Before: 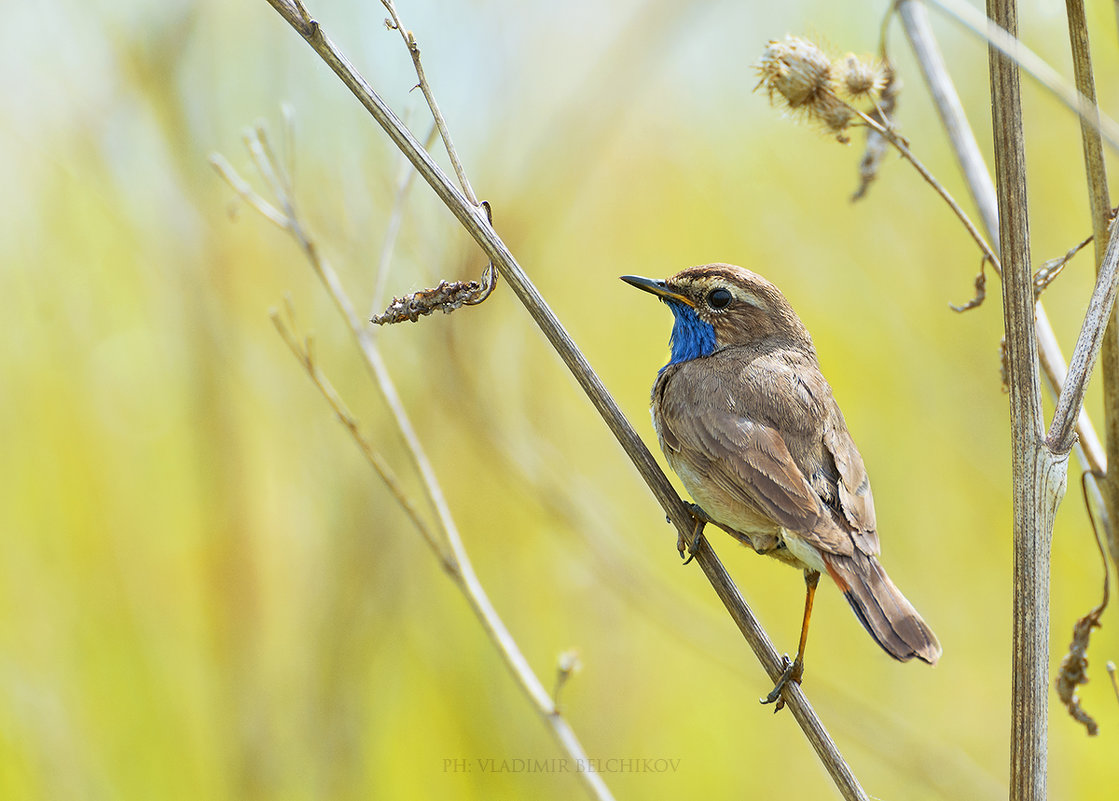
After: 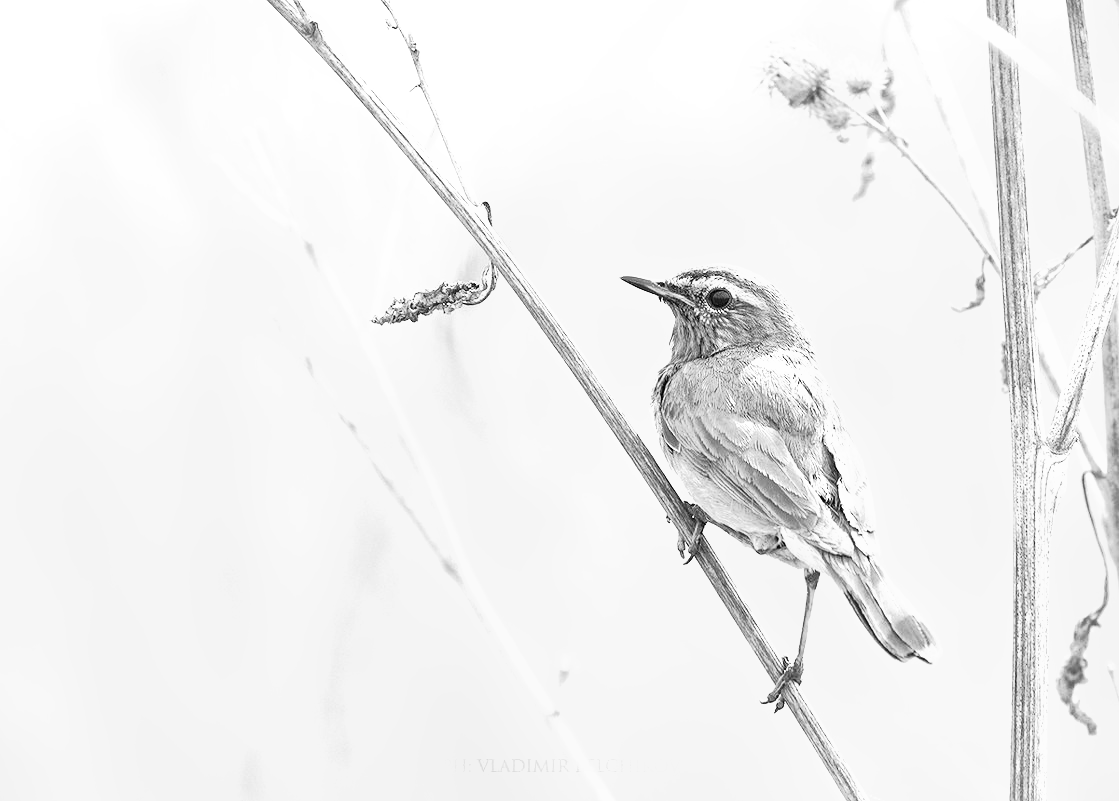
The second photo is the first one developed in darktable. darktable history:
tone curve: curves: ch0 [(0, 0.006) (0.037, 0.022) (0.123, 0.105) (0.19, 0.173) (0.277, 0.279) (0.474, 0.517) (0.597, 0.662) (0.687, 0.774) (0.855, 0.891) (1, 0.982)]; ch1 [(0, 0) (0.243, 0.245) (0.422, 0.415) (0.493, 0.495) (0.508, 0.503) (0.544, 0.552) (0.557, 0.582) (0.626, 0.672) (0.694, 0.732) (1, 1)]; ch2 [(0, 0) (0.249, 0.216) (0.356, 0.329) (0.424, 0.442) (0.476, 0.483) (0.498, 0.5) (0.517, 0.519) (0.532, 0.539) (0.562, 0.596) (0.614, 0.662) (0.706, 0.757) (0.808, 0.809) (0.991, 0.968)], color space Lab, independent channels, preserve colors none
exposure: black level correction 0, exposure 1.35 EV, compensate exposure bias true, compensate highlight preservation false
monochrome: on, module defaults
velvia: on, module defaults
